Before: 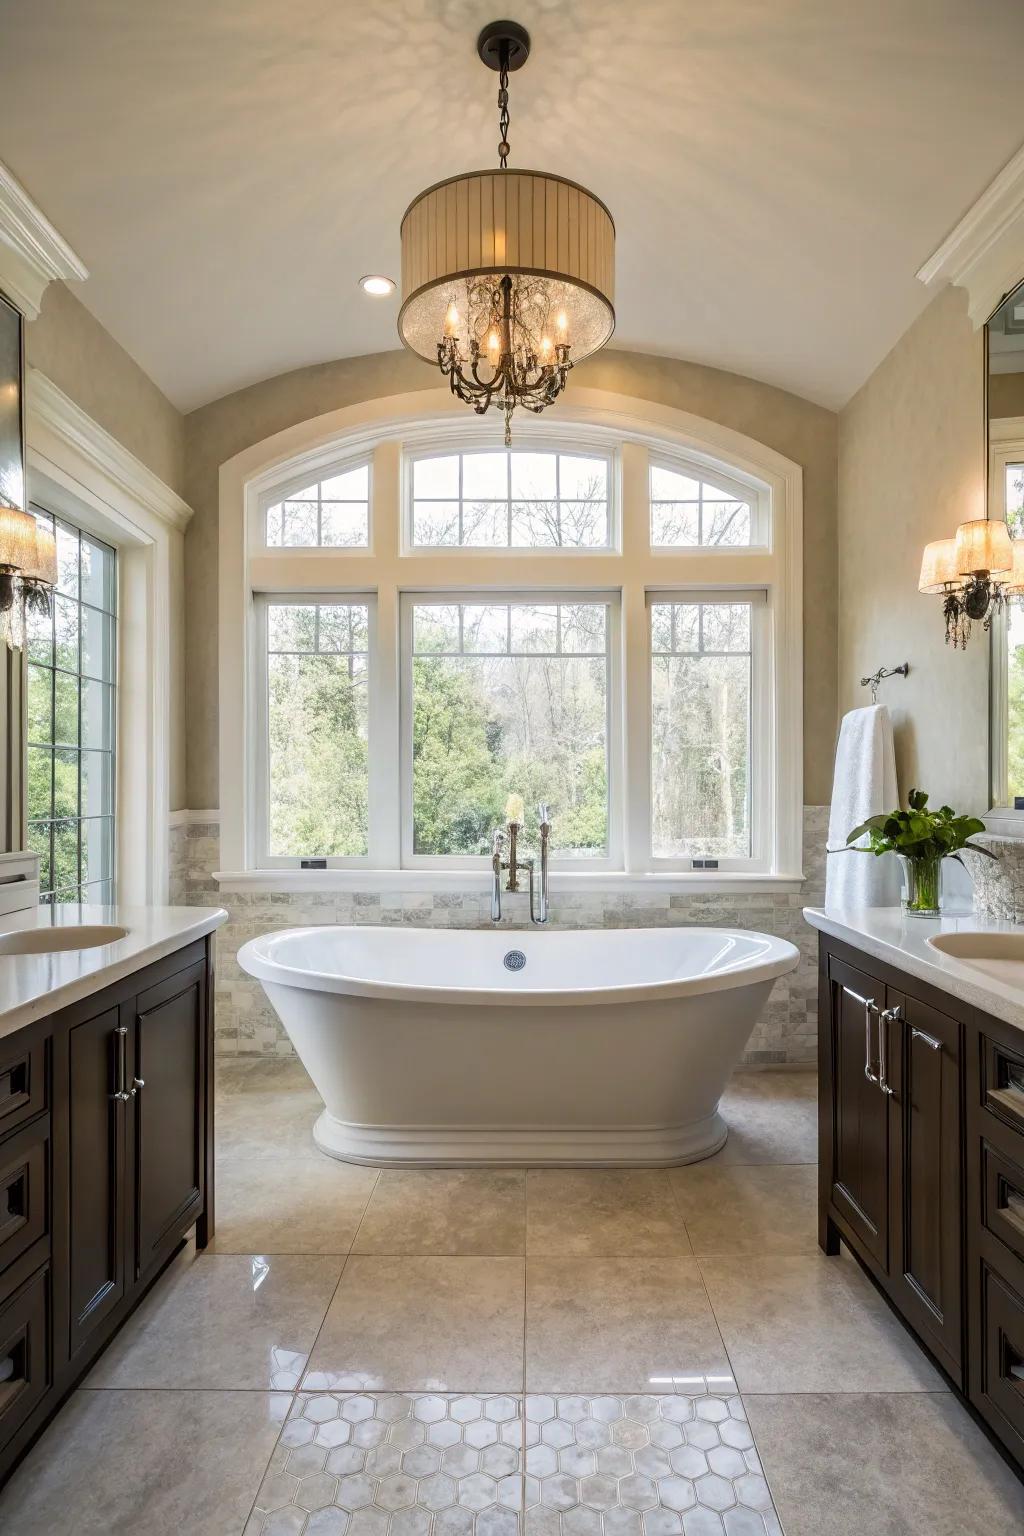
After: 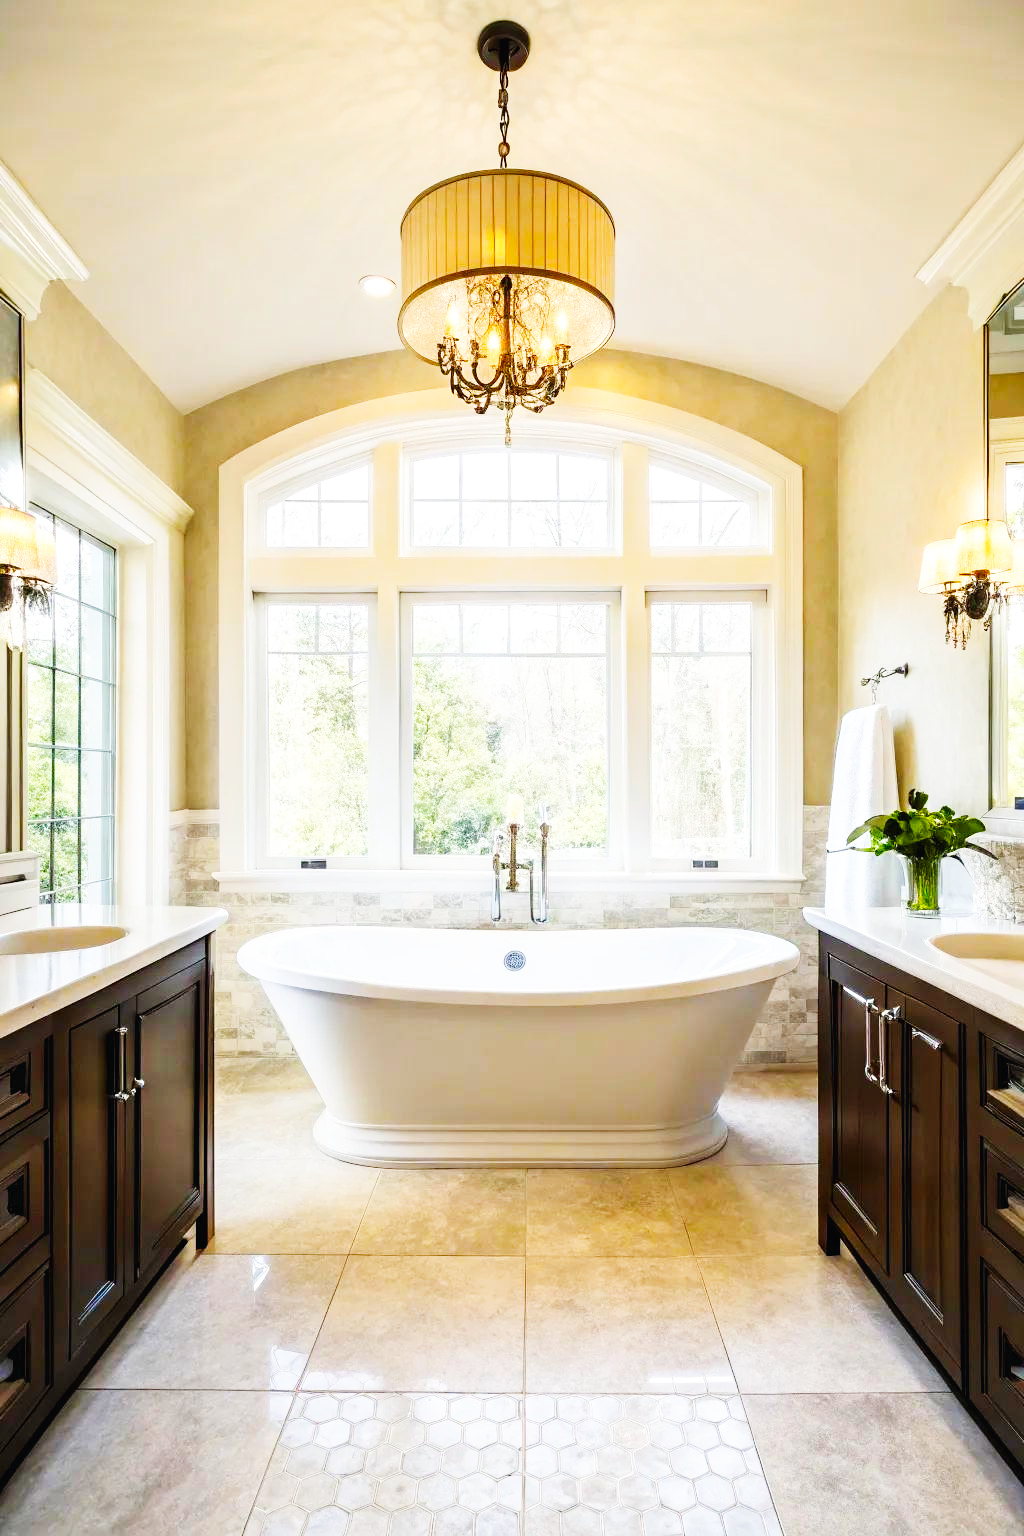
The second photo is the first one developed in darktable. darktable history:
color balance rgb: linear chroma grading › mid-tones 7.255%, perceptual saturation grading › global saturation 30.607%
base curve: curves: ch0 [(0, 0.003) (0.001, 0.002) (0.006, 0.004) (0.02, 0.022) (0.048, 0.086) (0.094, 0.234) (0.162, 0.431) (0.258, 0.629) (0.385, 0.8) (0.548, 0.918) (0.751, 0.988) (1, 1)], preserve colors none
